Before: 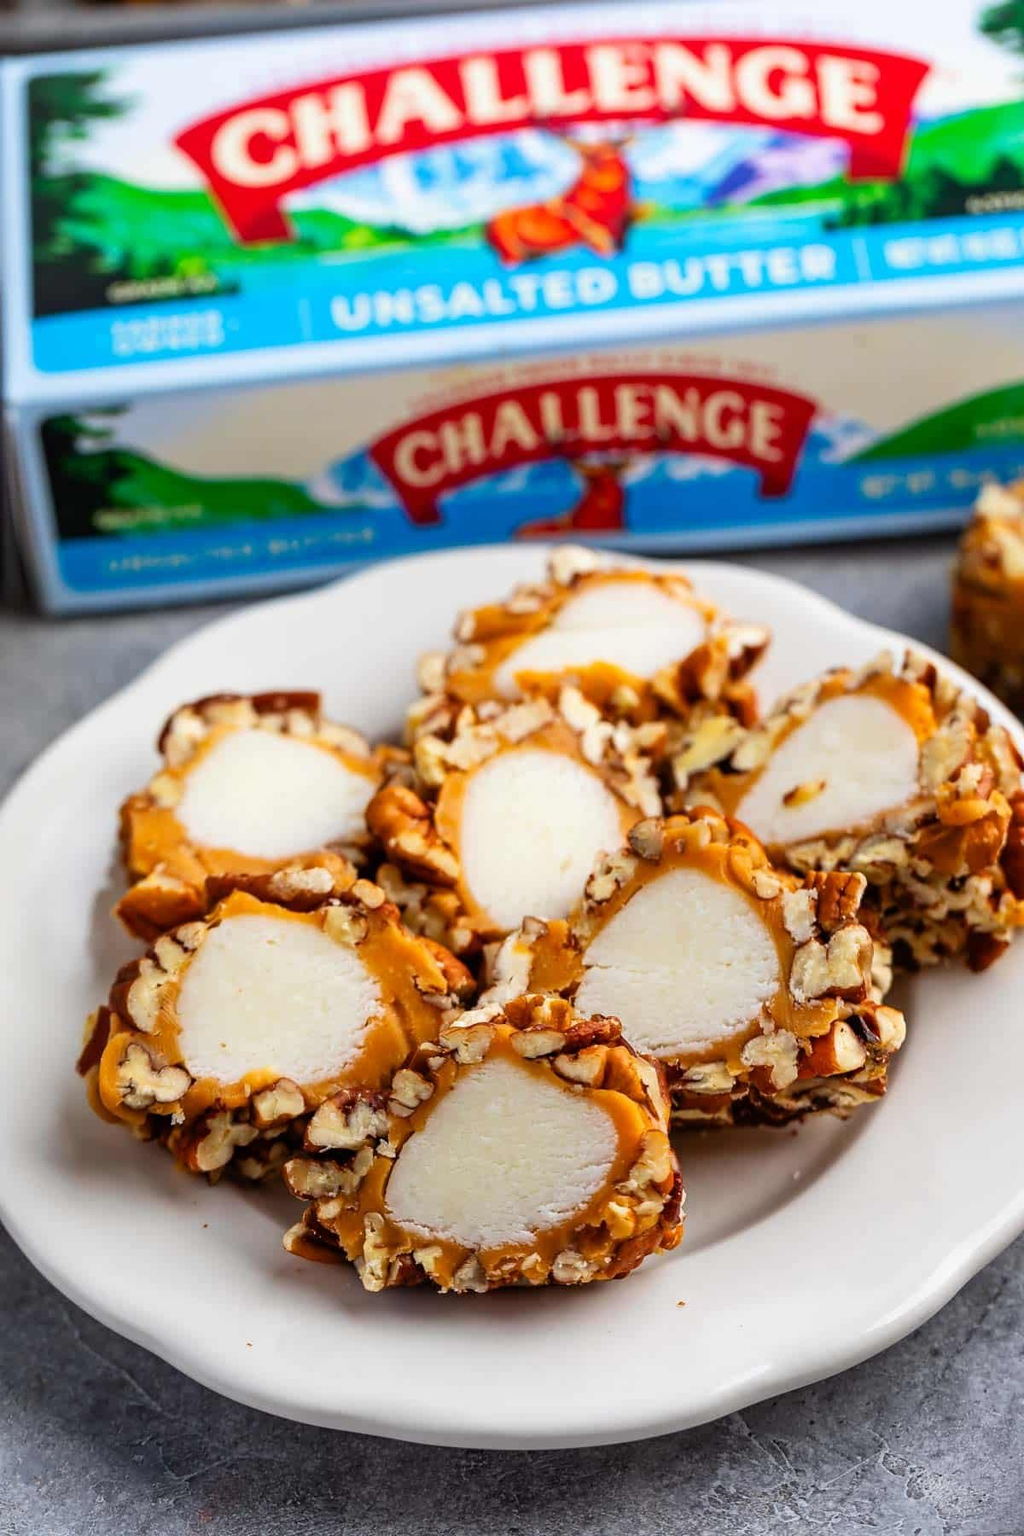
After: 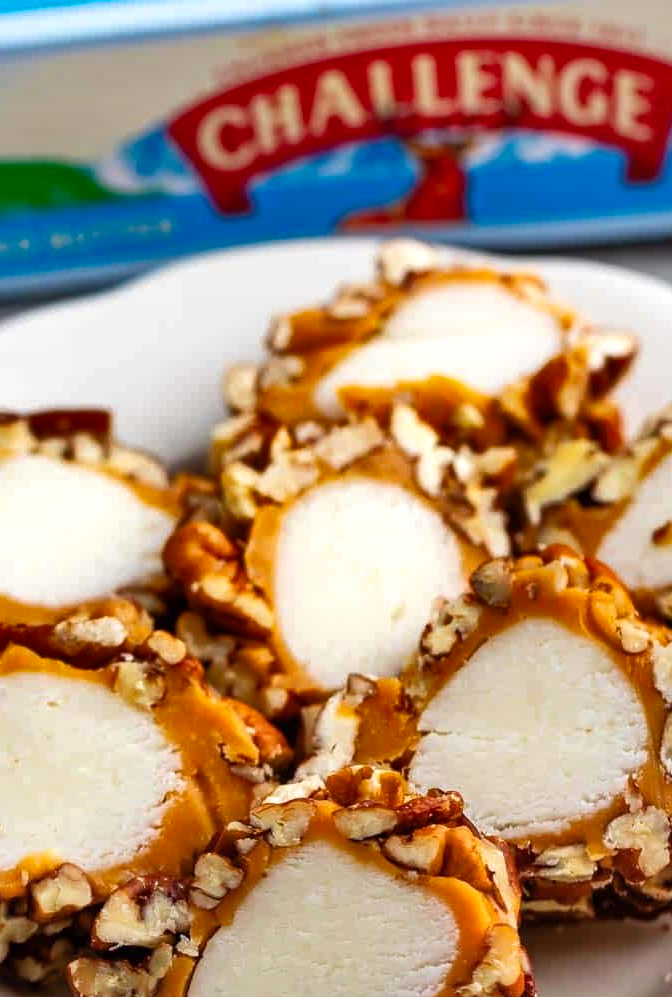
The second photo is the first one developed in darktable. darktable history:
exposure: exposure 0.188 EV, compensate highlight preservation false
crop and rotate: left 22.164%, top 22.248%, right 21.755%, bottom 22.346%
shadows and highlights: shadows 76.02, highlights -60.64, soften with gaussian
